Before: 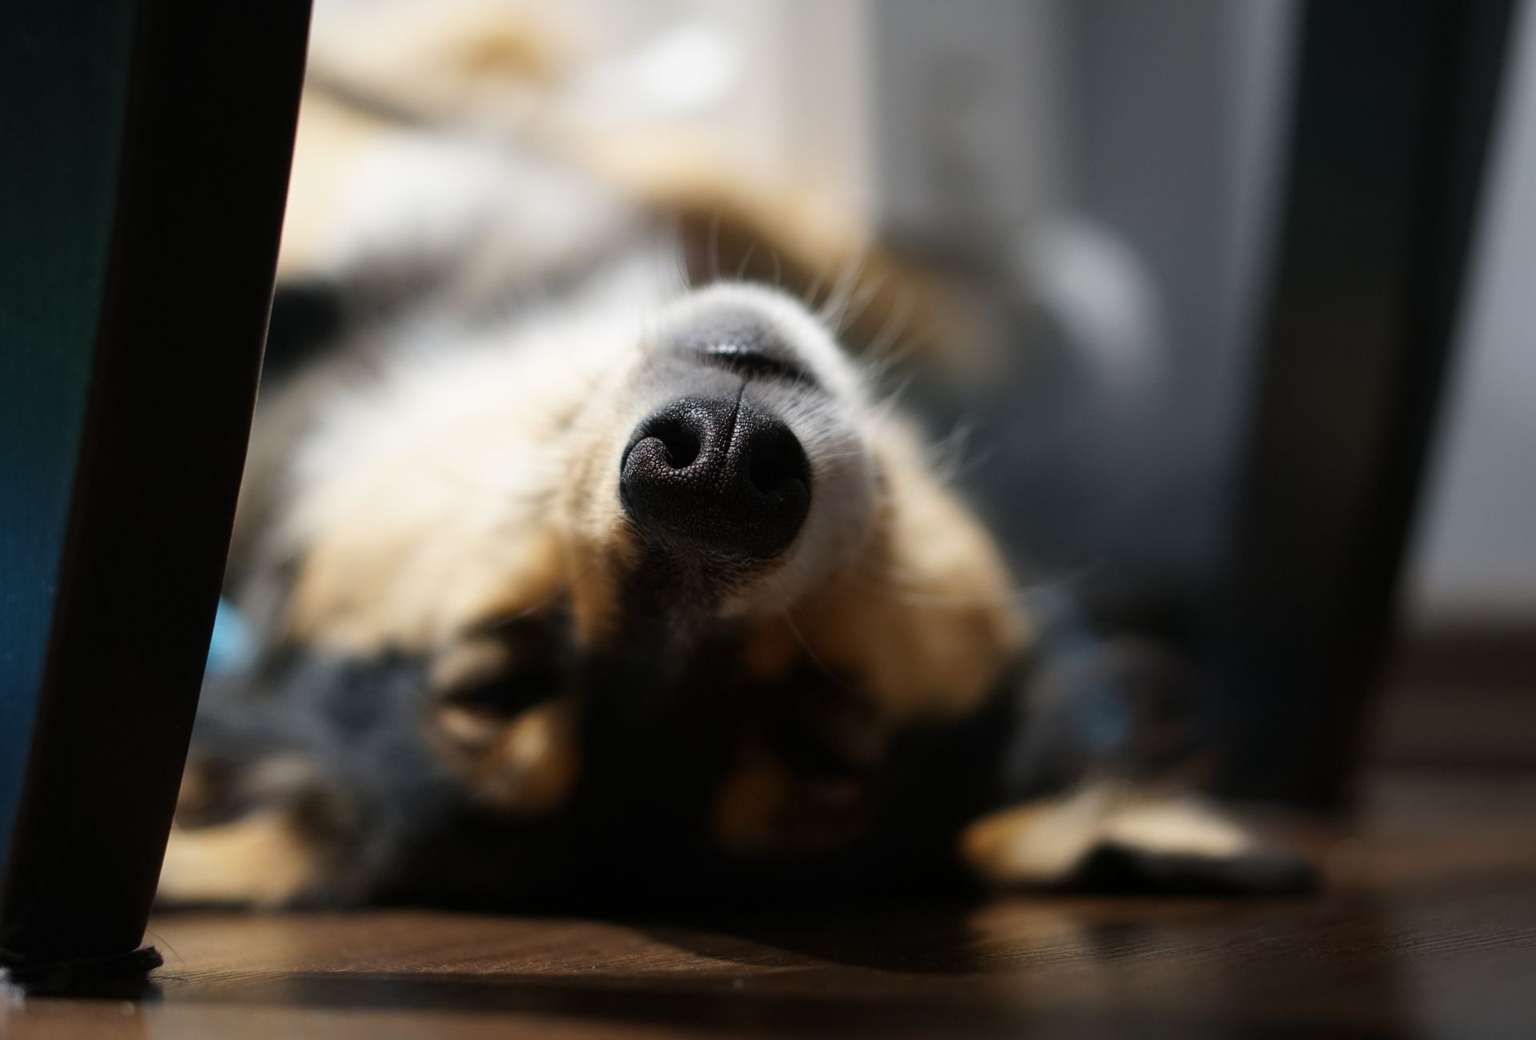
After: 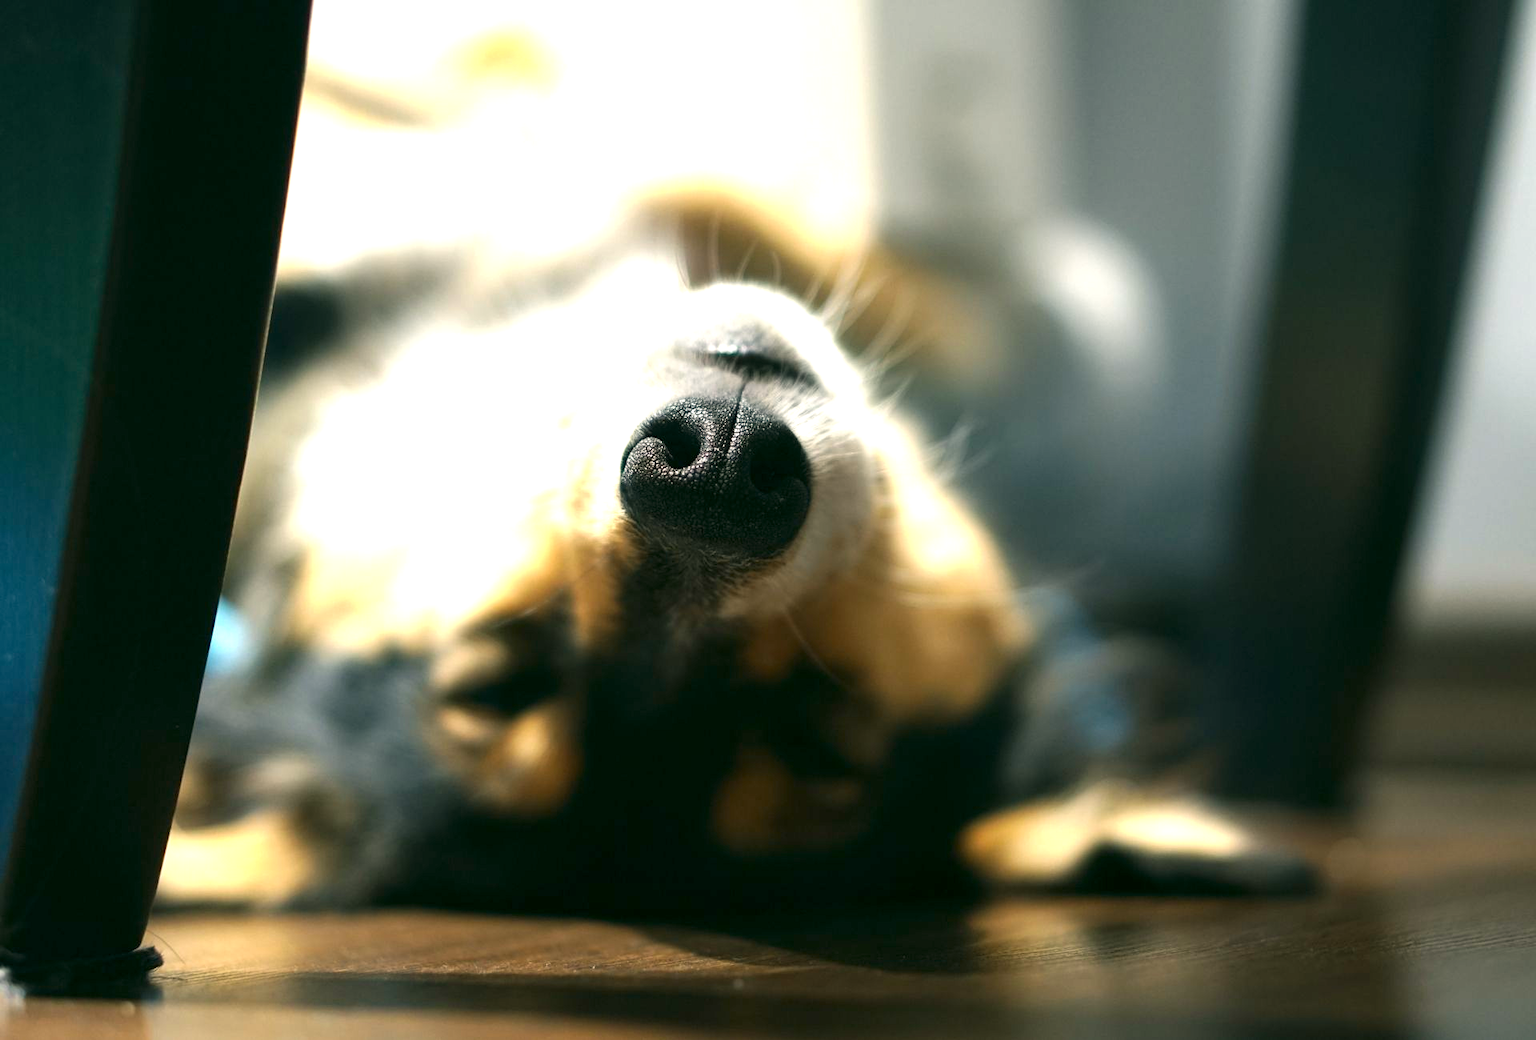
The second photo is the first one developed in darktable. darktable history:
exposure: black level correction 0, exposure 1.373 EV, compensate exposure bias true, compensate highlight preservation false
velvia: strength 6.39%
color correction: highlights a* -0.539, highlights b* 9.54, shadows a* -8.96, shadows b* 0.607
